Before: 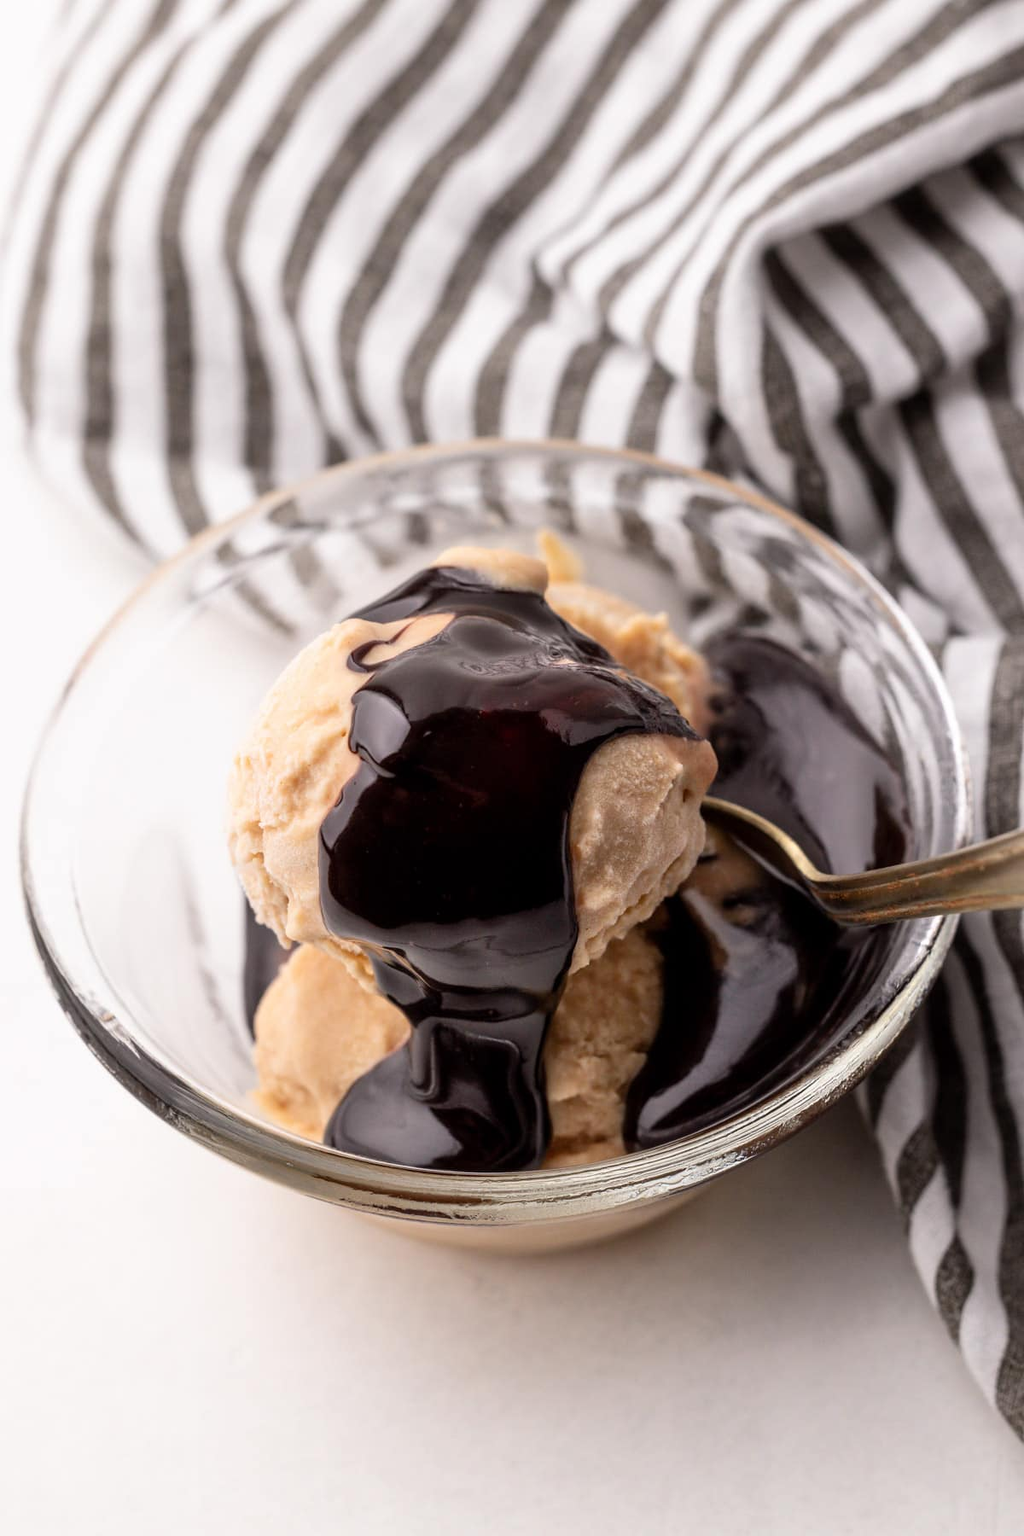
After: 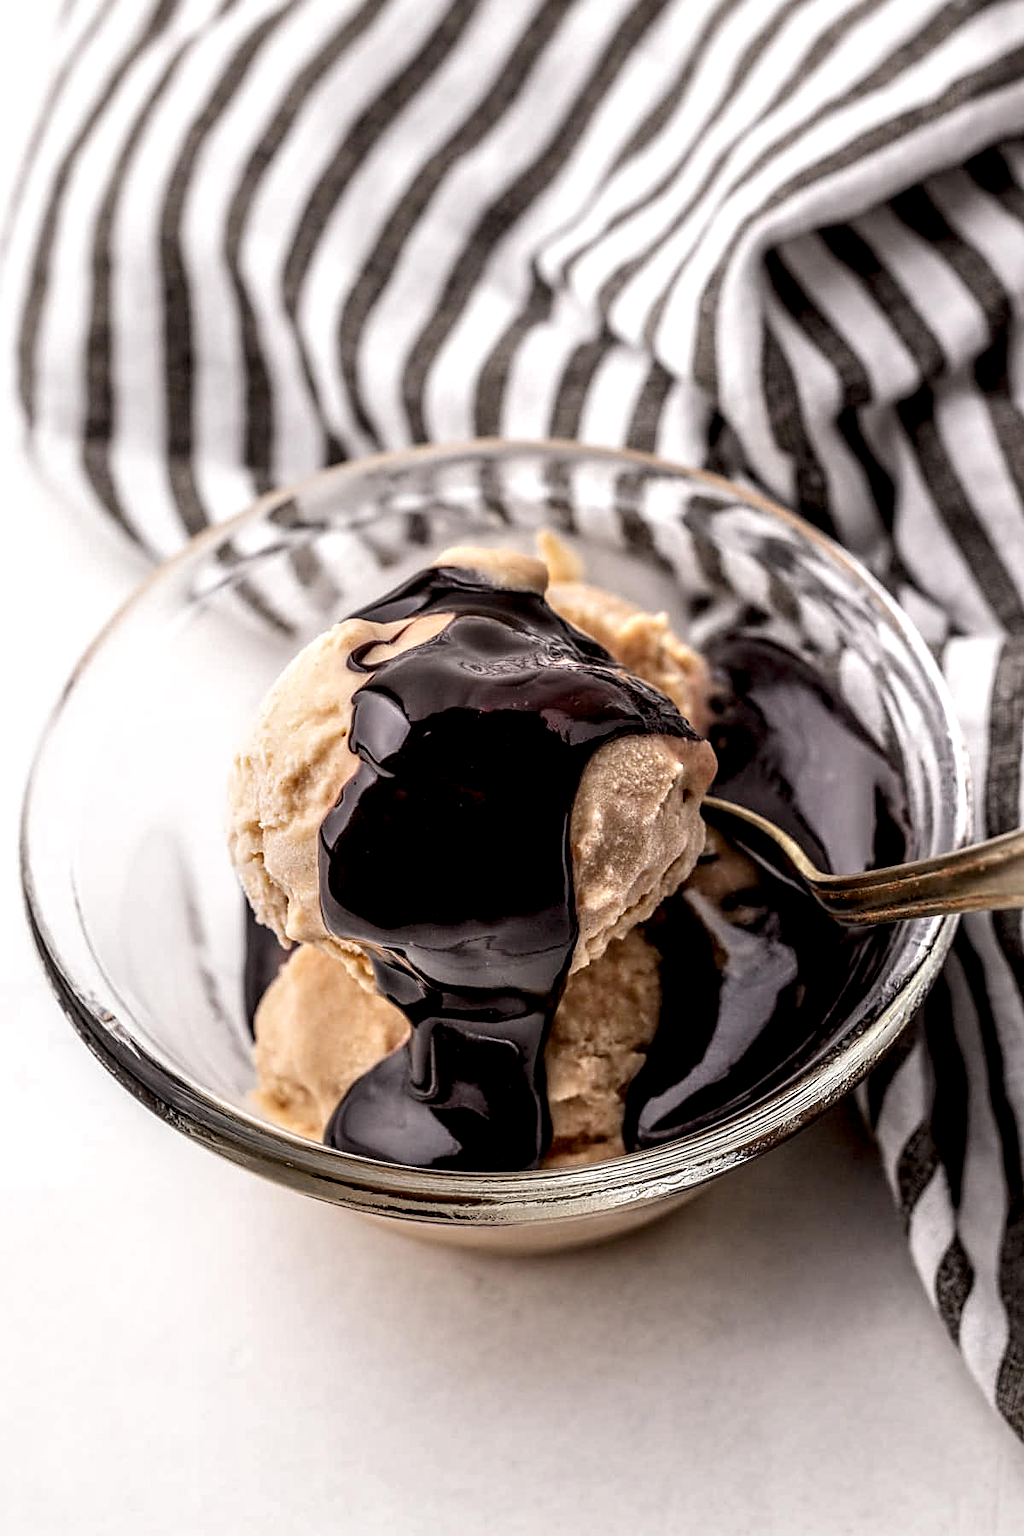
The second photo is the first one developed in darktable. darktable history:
sharpen: on, module defaults
local contrast: highlights 19%, detail 186%
levels: mode automatic, black 0.023%, white 99.97%, levels [0.062, 0.494, 0.925]
